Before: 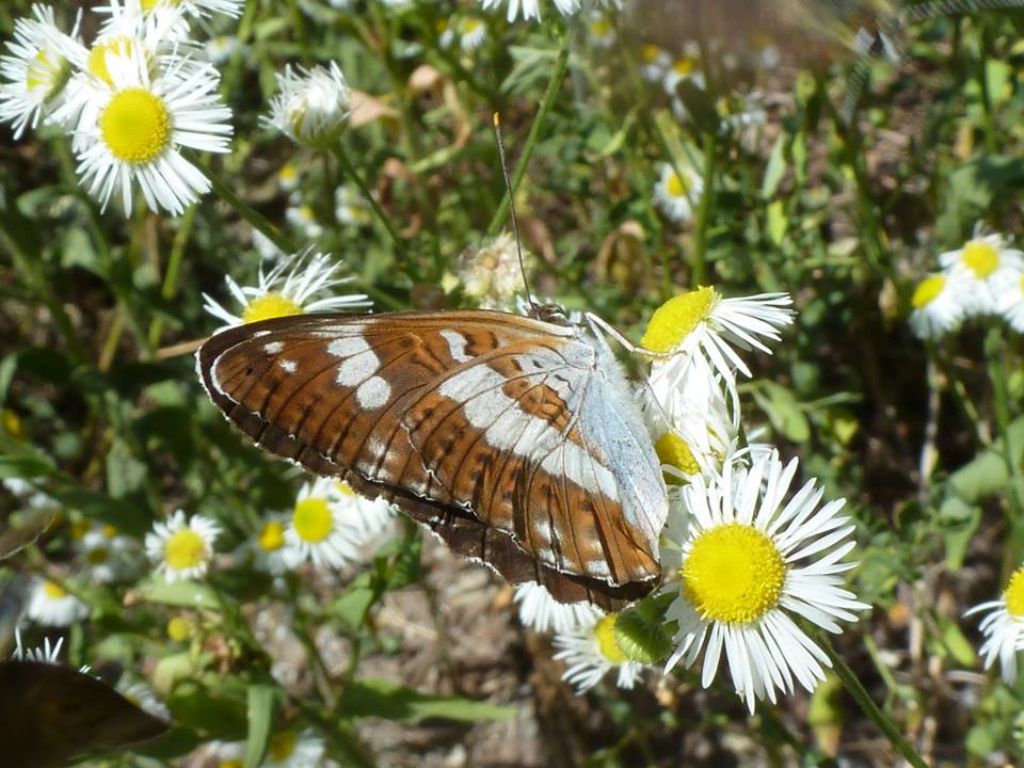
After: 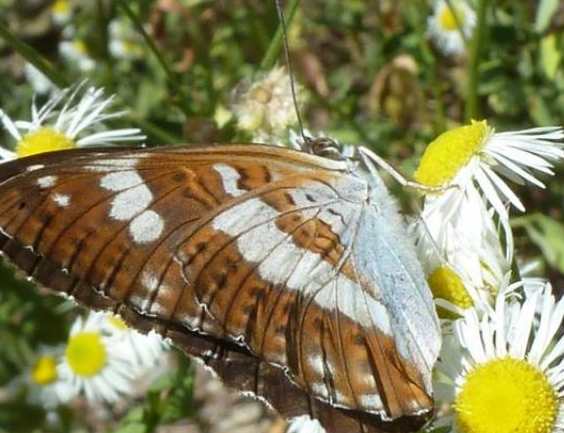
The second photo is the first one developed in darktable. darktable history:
crop and rotate: left 22.221%, top 21.638%, right 22.669%, bottom 21.92%
